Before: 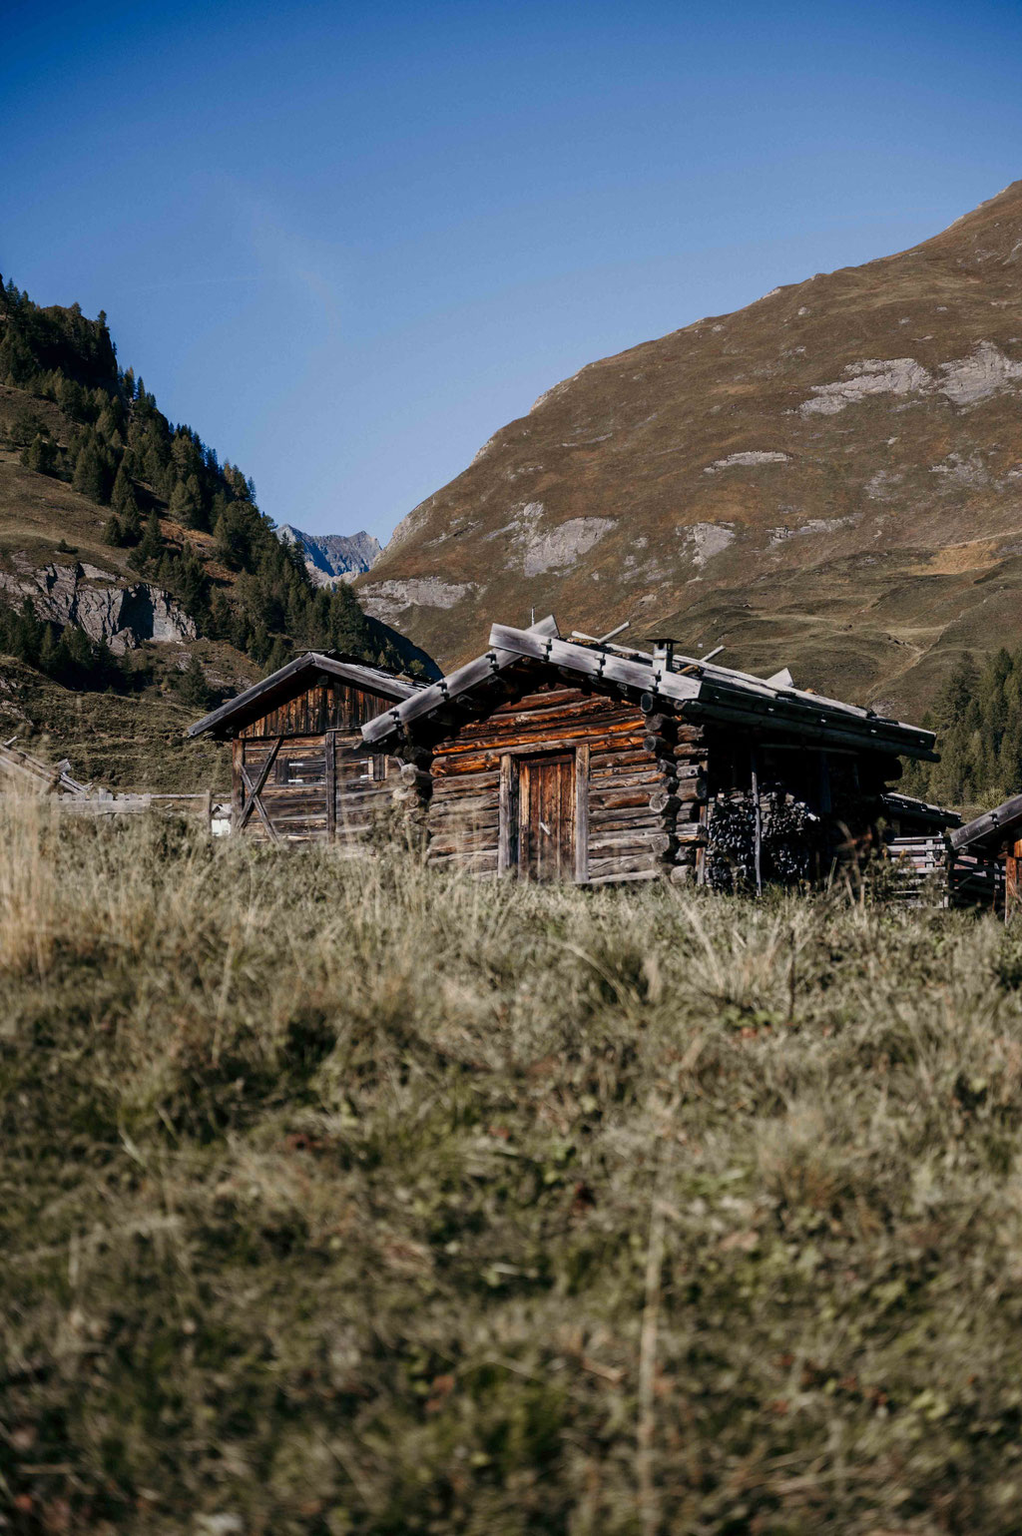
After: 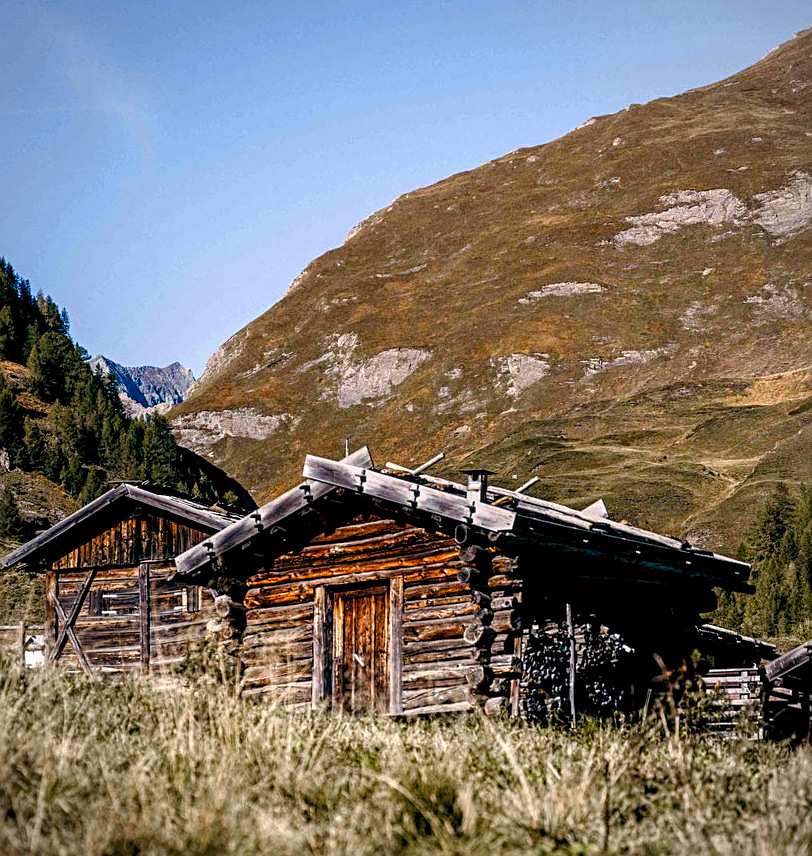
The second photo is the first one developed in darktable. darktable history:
color correction: highlights b* 0.031, saturation 0.976
color balance rgb: highlights gain › chroma 1.363%, highlights gain › hue 50.68°, global offset › luminance -0.896%, perceptual saturation grading › global saturation 27.227%, perceptual saturation grading › highlights -28.534%, perceptual saturation grading › mid-tones 15.637%, perceptual saturation grading › shadows 33.83%, perceptual brilliance grading › global brilliance 3.232%, global vibrance 20%
vignetting: brightness -0.194, saturation -0.3, unbound false
crop: left 18.343%, top 11.067%, right 2.353%, bottom 33.295%
exposure: exposure 0.493 EV, compensate highlight preservation false
sharpen: on, module defaults
local contrast: on, module defaults
